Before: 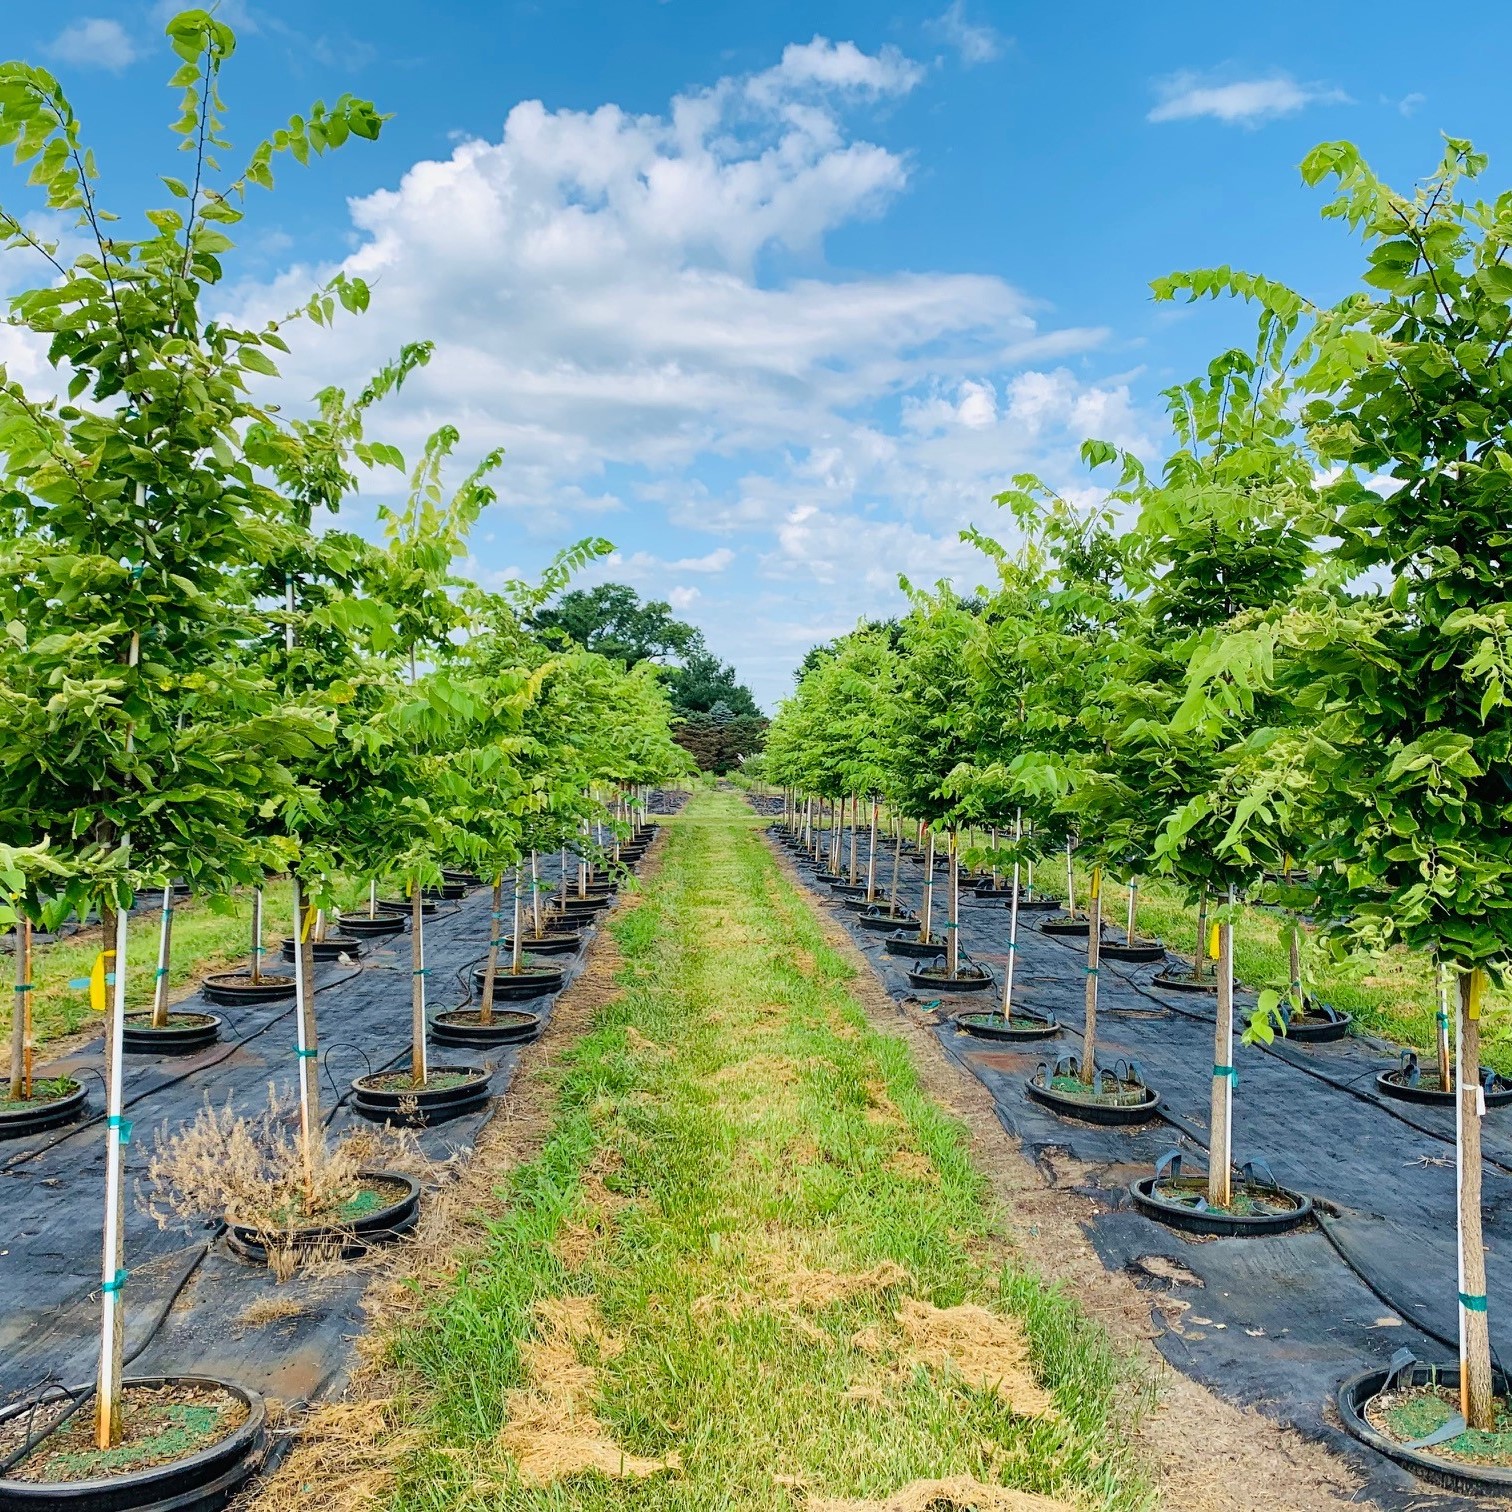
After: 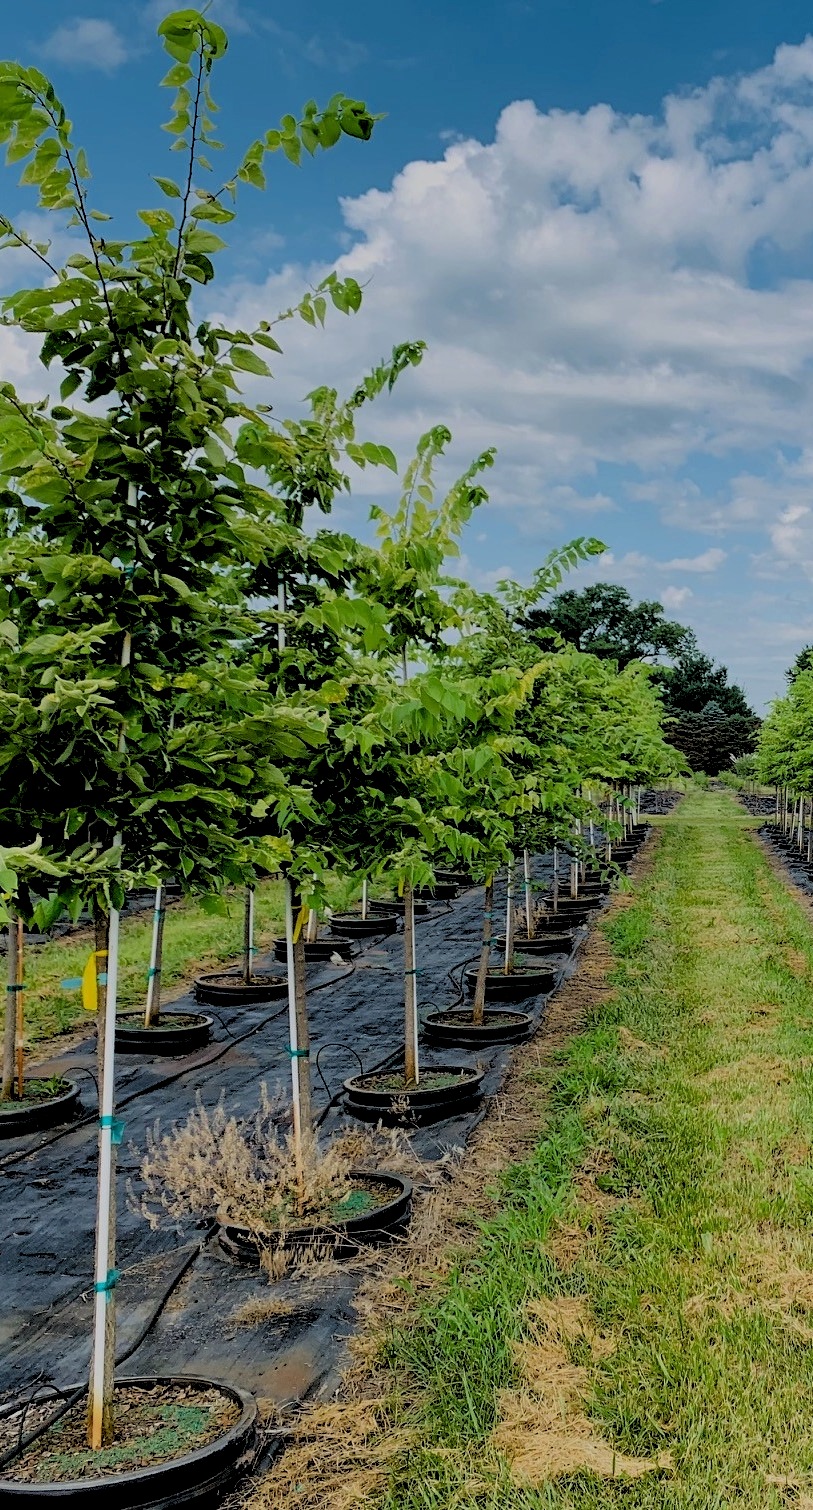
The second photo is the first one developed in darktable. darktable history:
crop: left 0.587%, right 45.588%, bottom 0.086%
rgb levels: levels [[0.034, 0.472, 0.904], [0, 0.5, 1], [0, 0.5, 1]]
exposure: black level correction 0, exposure -0.766 EV, compensate highlight preservation false
